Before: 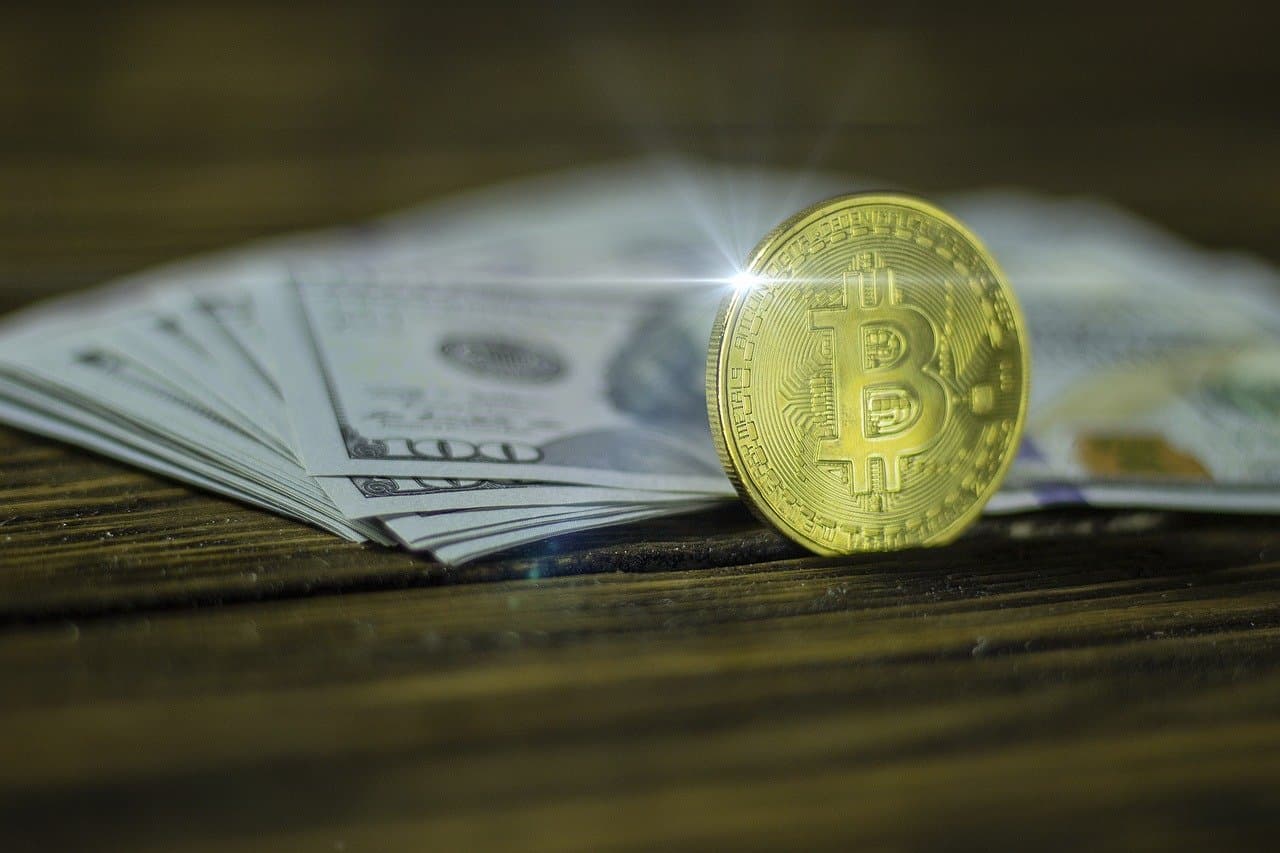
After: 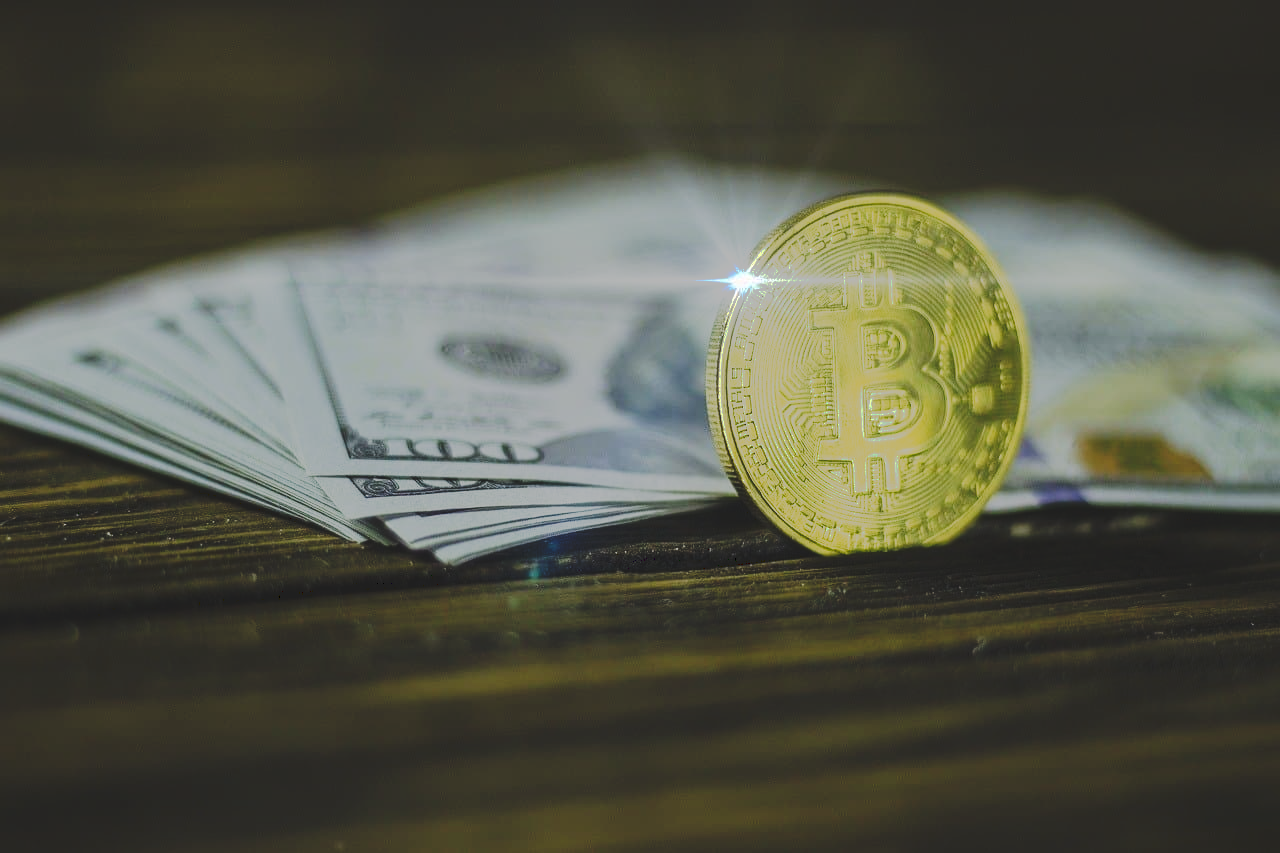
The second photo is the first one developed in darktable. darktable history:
tone curve: curves: ch0 [(0, 0) (0.003, 0.118) (0.011, 0.118) (0.025, 0.122) (0.044, 0.131) (0.069, 0.142) (0.1, 0.155) (0.136, 0.168) (0.177, 0.183) (0.224, 0.216) (0.277, 0.265) (0.335, 0.337) (0.399, 0.415) (0.468, 0.506) (0.543, 0.586) (0.623, 0.665) (0.709, 0.716) (0.801, 0.737) (0.898, 0.744) (1, 1)], preserve colors none
exposure: compensate highlight preservation false
